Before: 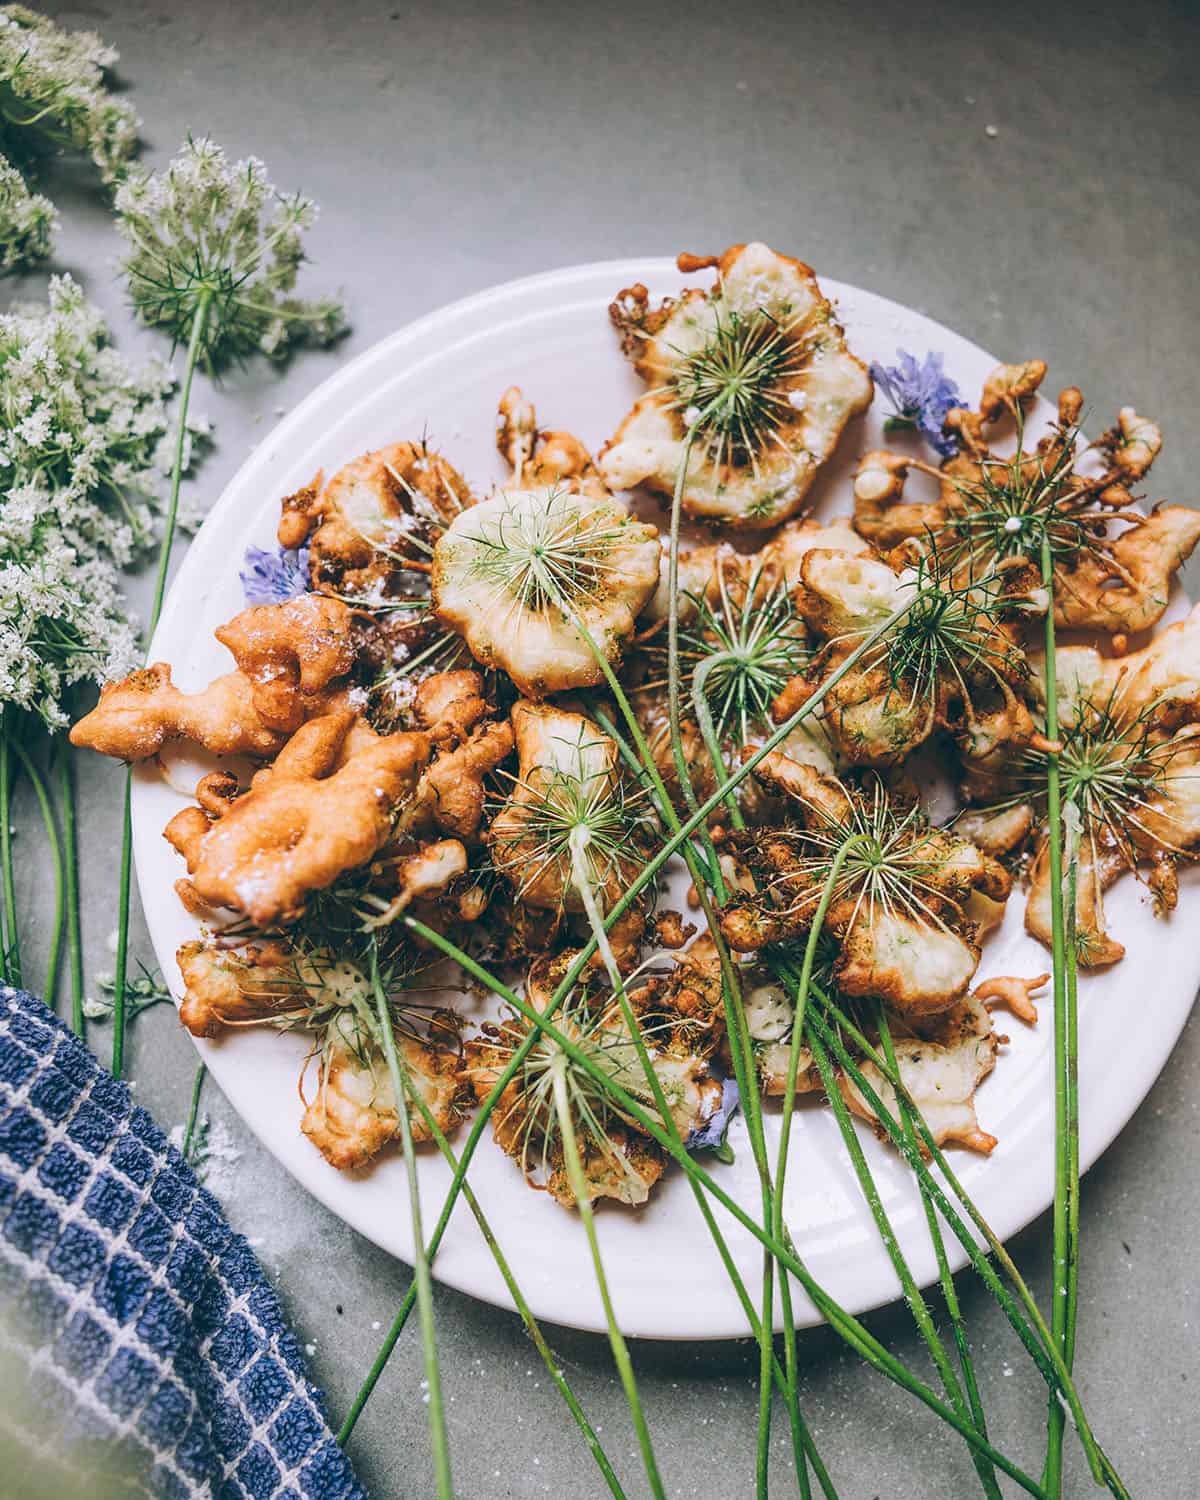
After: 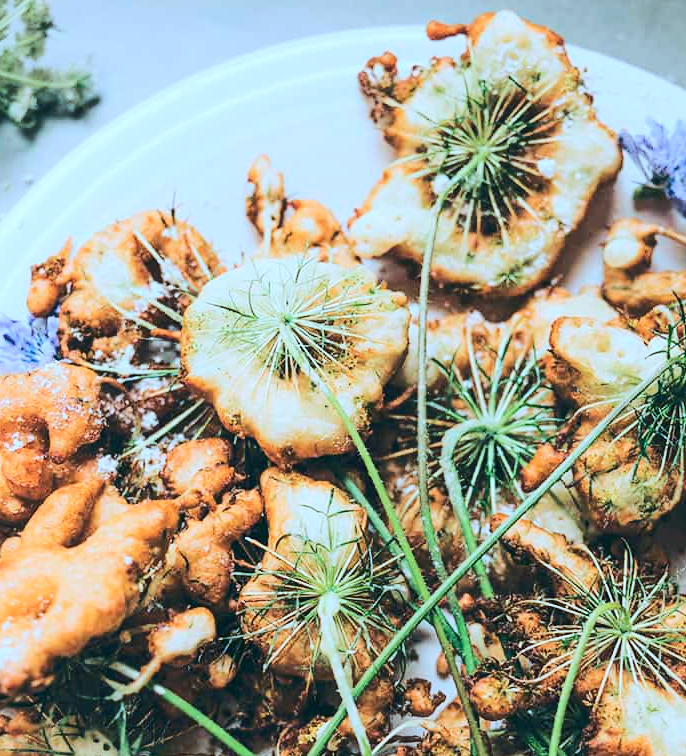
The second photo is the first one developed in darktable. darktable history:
color correction: highlights a* -11.71, highlights b* -15.58
crop: left 20.932%, top 15.471%, right 21.848%, bottom 34.081%
rgb curve: curves: ch0 [(0, 0) (0.284, 0.292) (0.505, 0.644) (1, 1)], compensate middle gray true
